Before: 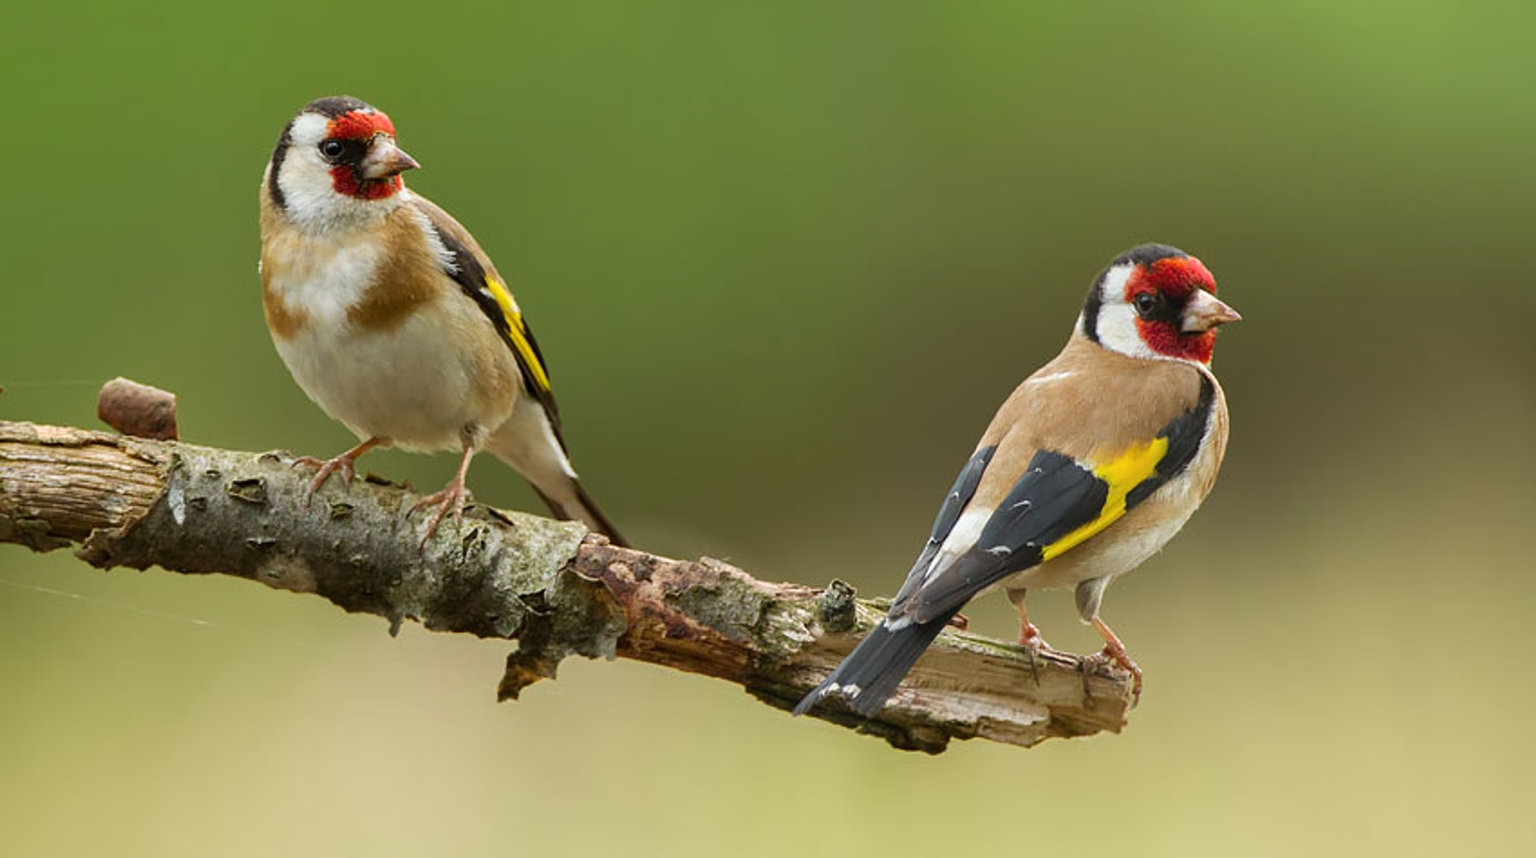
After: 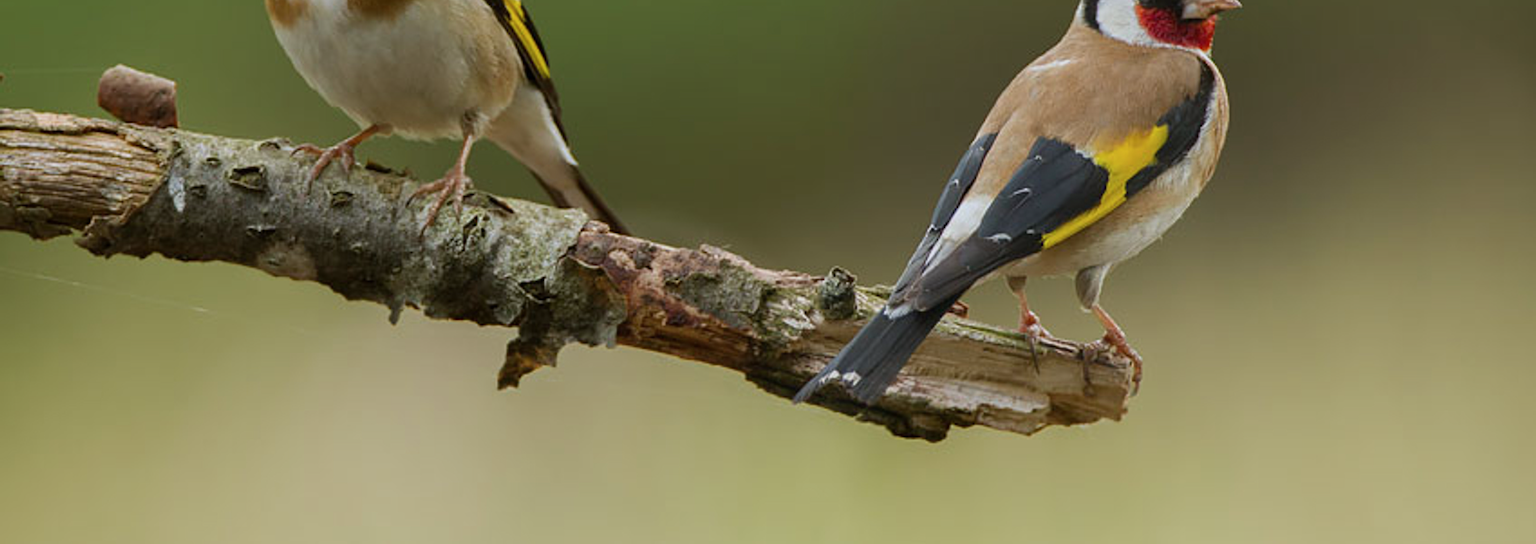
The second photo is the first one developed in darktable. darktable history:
color correction: highlights a* -0.142, highlights b* -5.65, shadows a* -0.123, shadows b* -0.071
crop and rotate: top 36.506%
exposure: exposure -0.432 EV, compensate highlight preservation false
